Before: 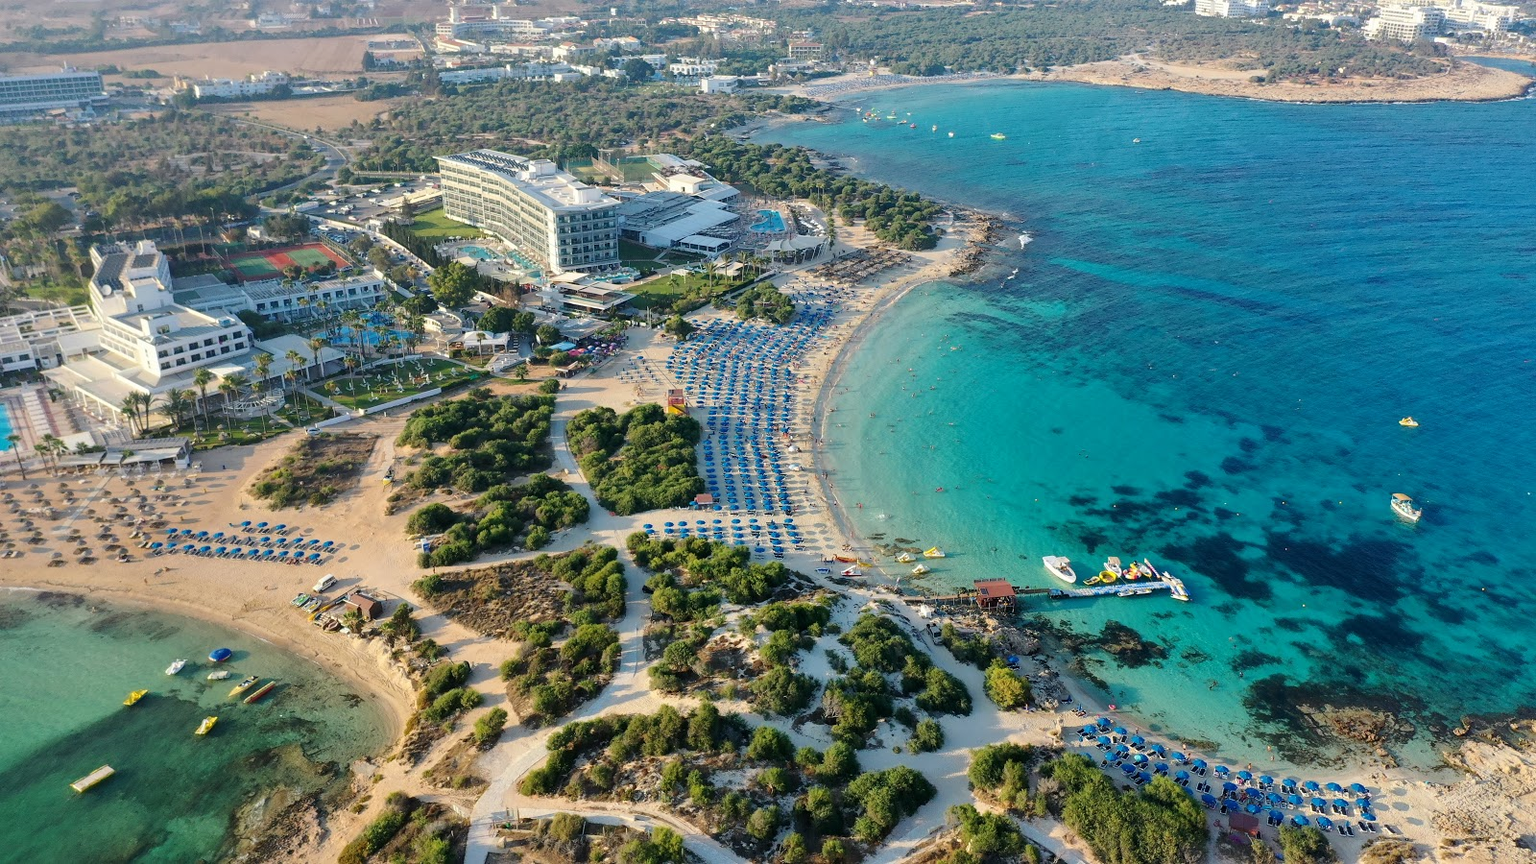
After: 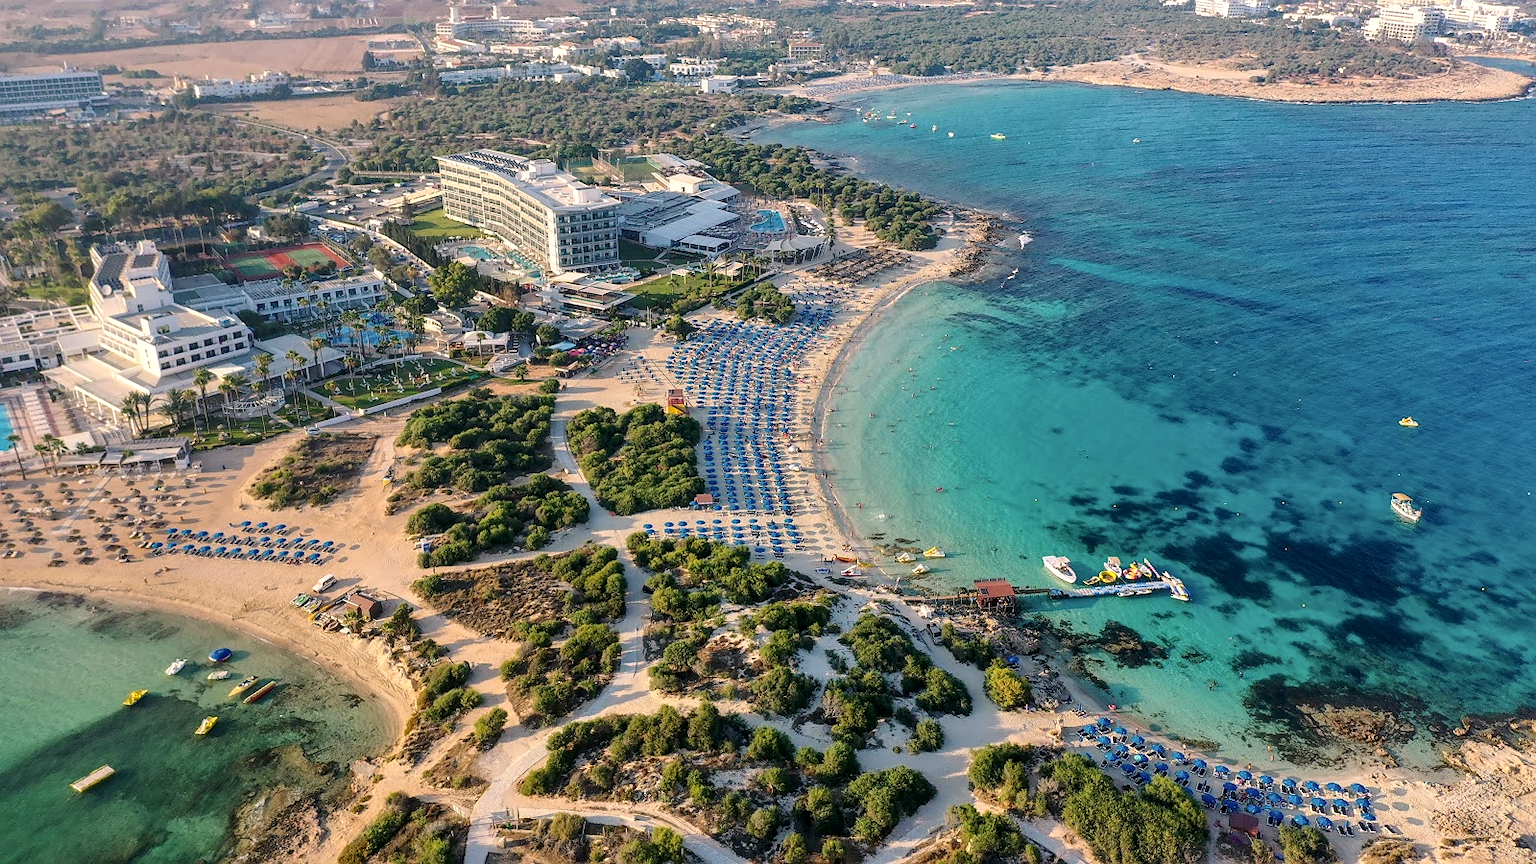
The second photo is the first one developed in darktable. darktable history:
sharpen: radius 1.016, threshold 0.912
local contrast: on, module defaults
color correction: highlights a* 7.28, highlights b* 4.29
